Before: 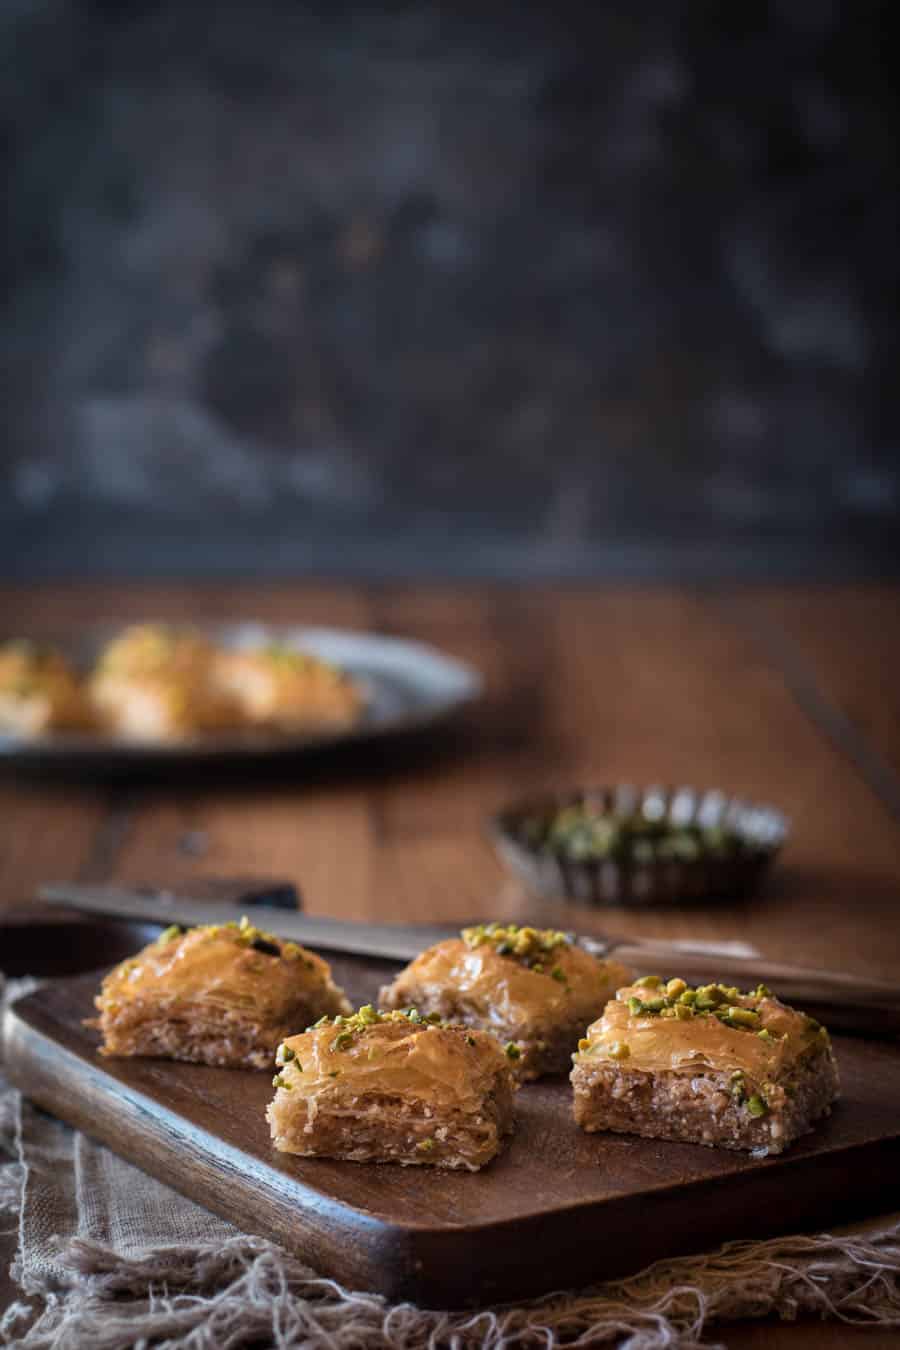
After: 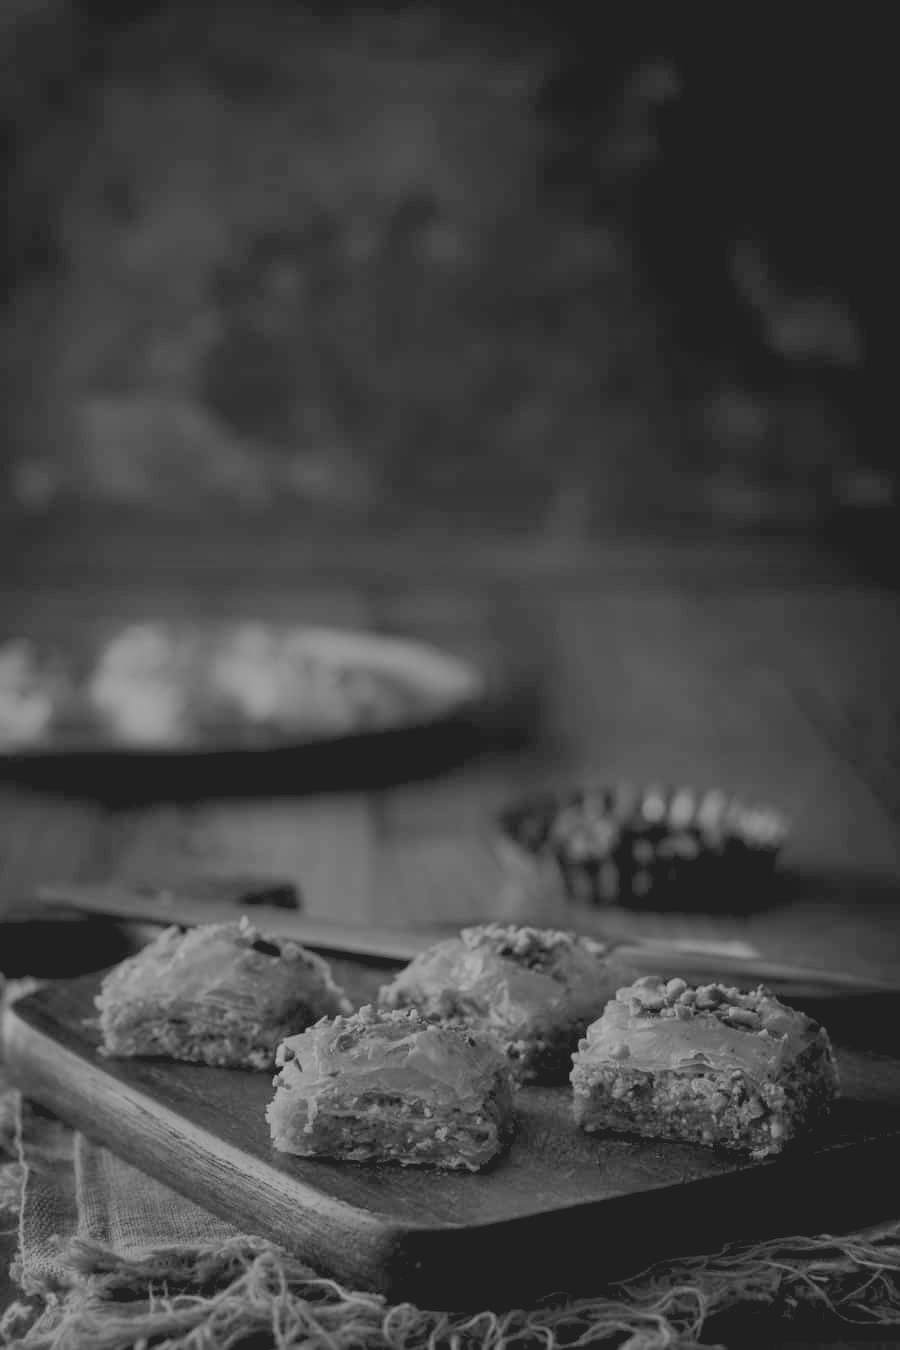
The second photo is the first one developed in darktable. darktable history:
rgb levels: levels [[0.013, 0.434, 0.89], [0, 0.5, 1], [0, 0.5, 1]]
colorize: hue 41.44°, saturation 22%, source mix 60%, lightness 10.61%
monochrome: on, module defaults
tone curve: curves: ch0 [(0, 0.028) (0.138, 0.156) (0.468, 0.516) (0.754, 0.823) (1, 1)], color space Lab, linked channels, preserve colors none
